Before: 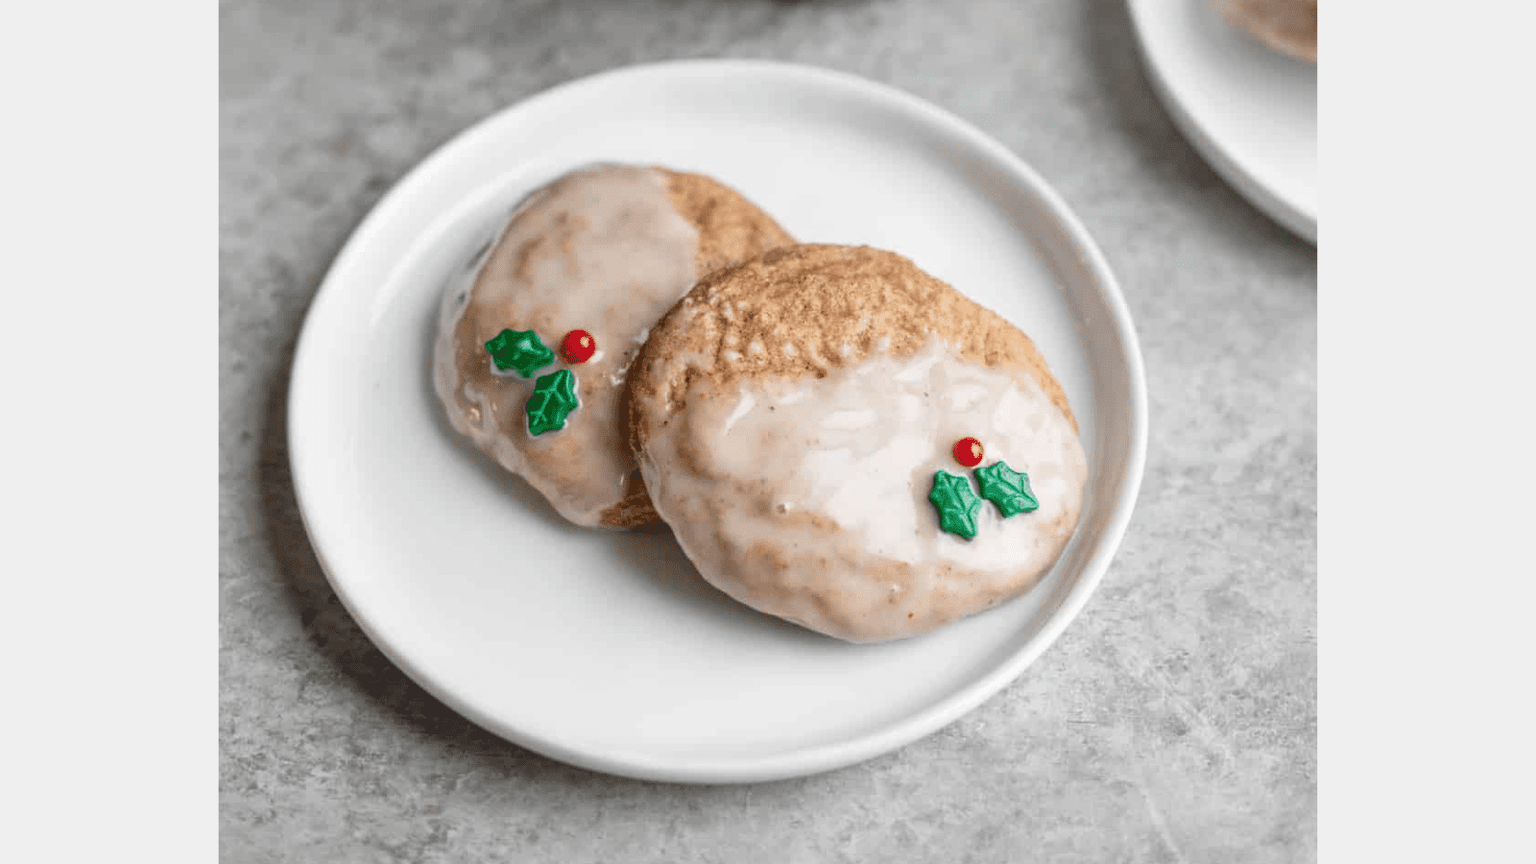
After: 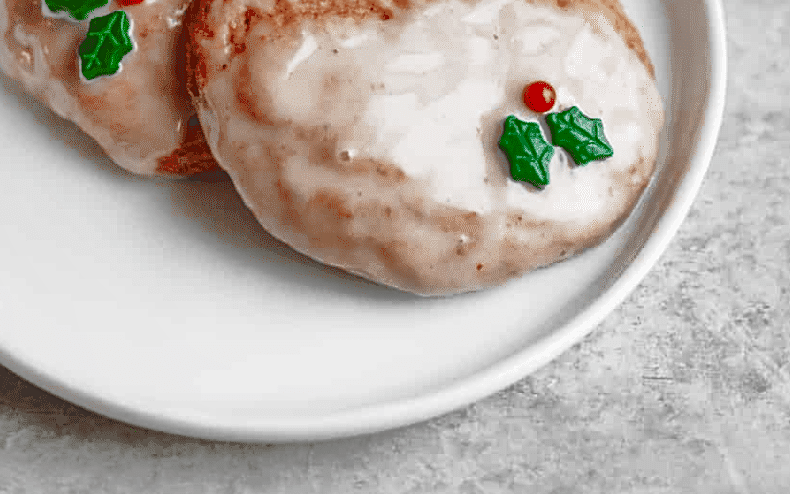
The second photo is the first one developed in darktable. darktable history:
crop: left 29.331%, top 41.599%, right 21.265%, bottom 3.503%
base curve: curves: ch0 [(0, 0) (0.036, 0.025) (0.121, 0.166) (0.206, 0.329) (0.605, 0.79) (1, 1)], preserve colors none
color zones: curves: ch0 [(0, 0.299) (0.25, 0.383) (0.456, 0.352) (0.736, 0.571)]; ch1 [(0, 0.63) (0.151, 0.568) (0.254, 0.416) (0.47, 0.558) (0.732, 0.37) (0.909, 0.492)]; ch2 [(0.004, 0.604) (0.158, 0.443) (0.257, 0.403) (0.761, 0.468)]
sharpen: on, module defaults
shadows and highlights: shadows 60.79, highlights -60.01
